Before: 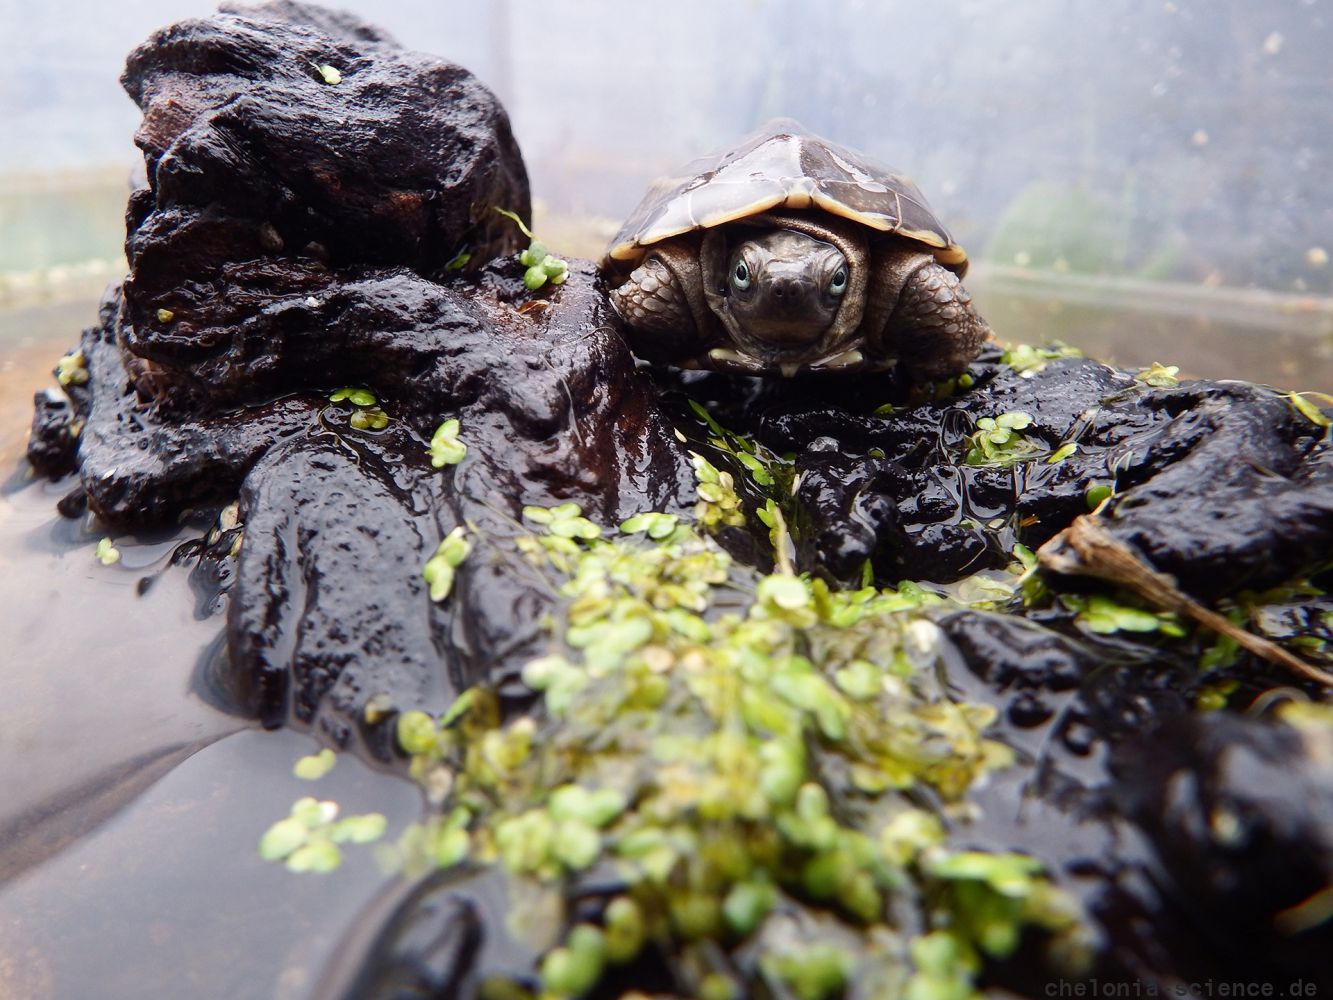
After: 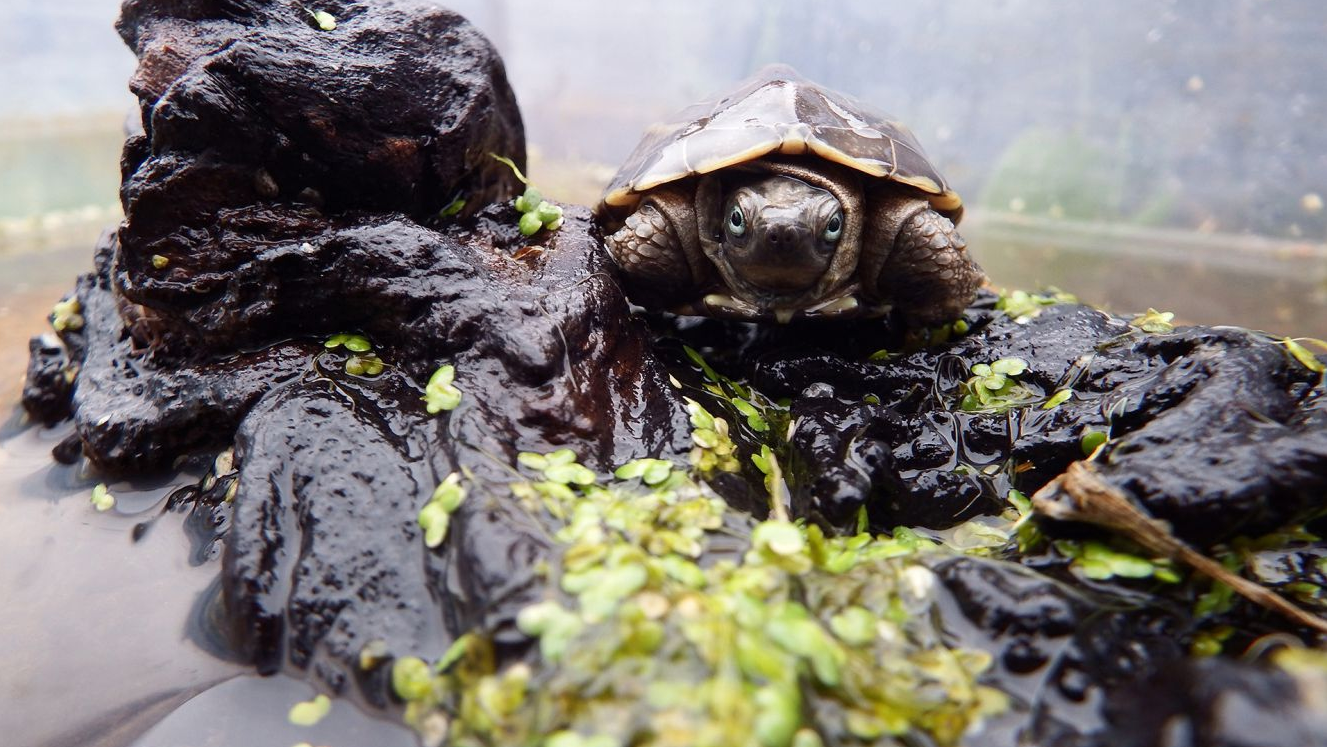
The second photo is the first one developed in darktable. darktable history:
local contrast: mode bilateral grid, contrast 15, coarseness 36, detail 105%, midtone range 0.2
crop: left 0.387%, top 5.469%, bottom 19.809%
